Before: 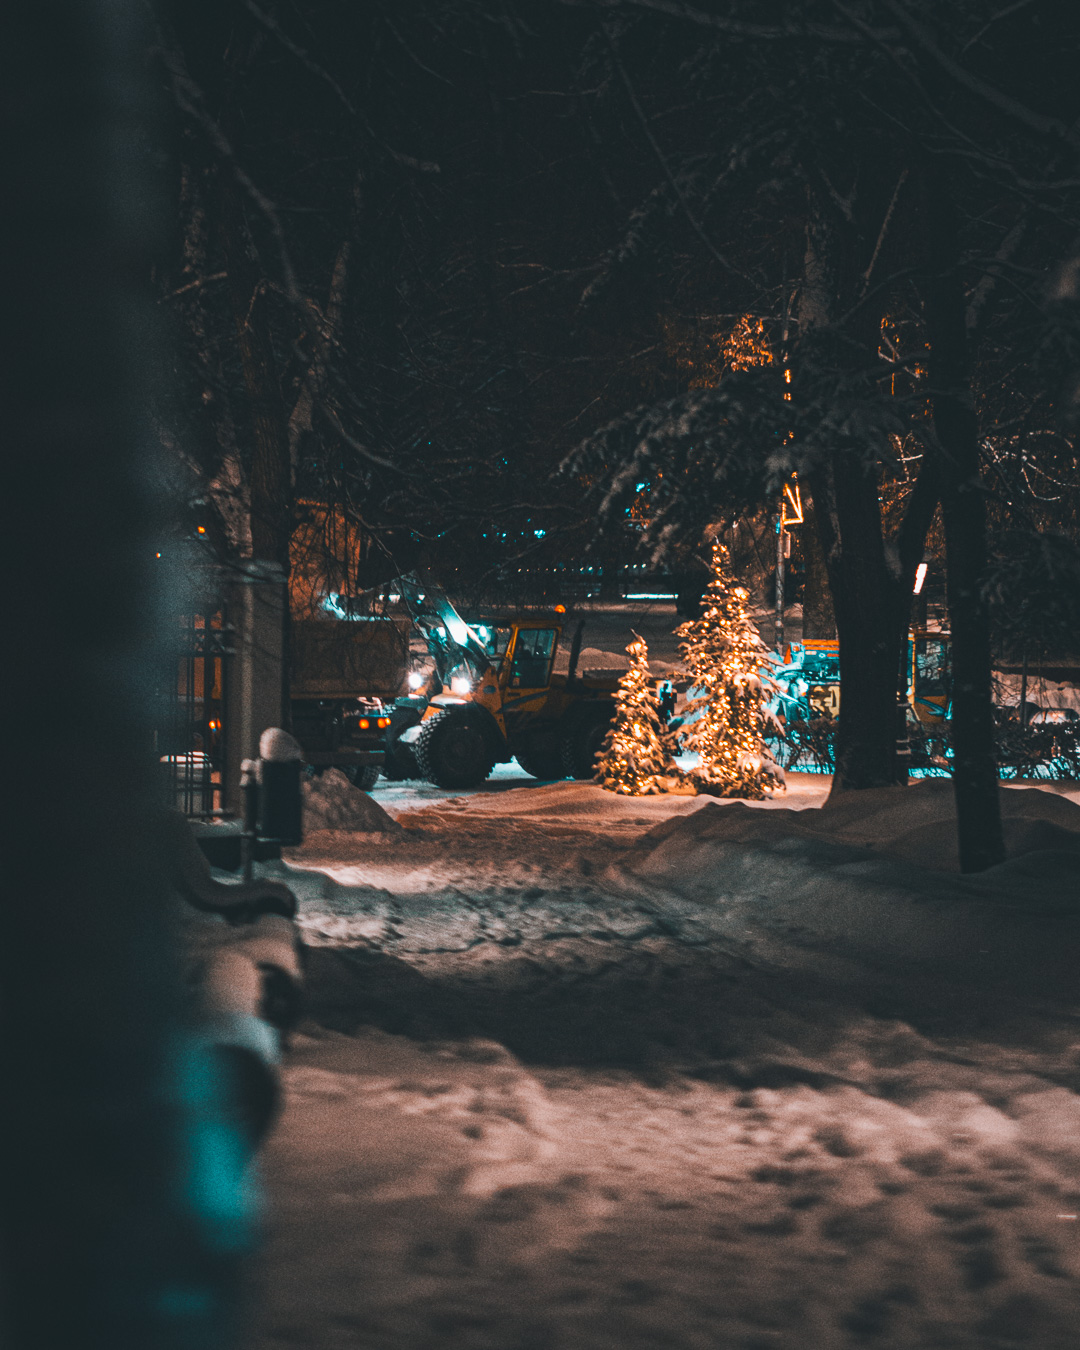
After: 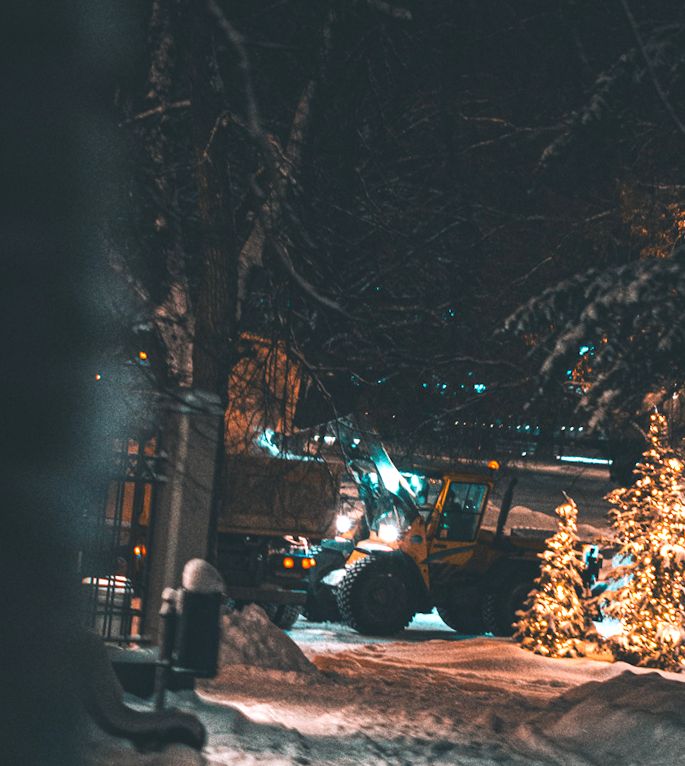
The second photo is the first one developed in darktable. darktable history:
crop and rotate: angle -4.9°, left 2.248%, top 6.789%, right 27.765%, bottom 30.574%
exposure: black level correction 0, exposure 0.499 EV, compensate highlight preservation false
local contrast: highlights 100%, shadows 98%, detail 119%, midtone range 0.2
